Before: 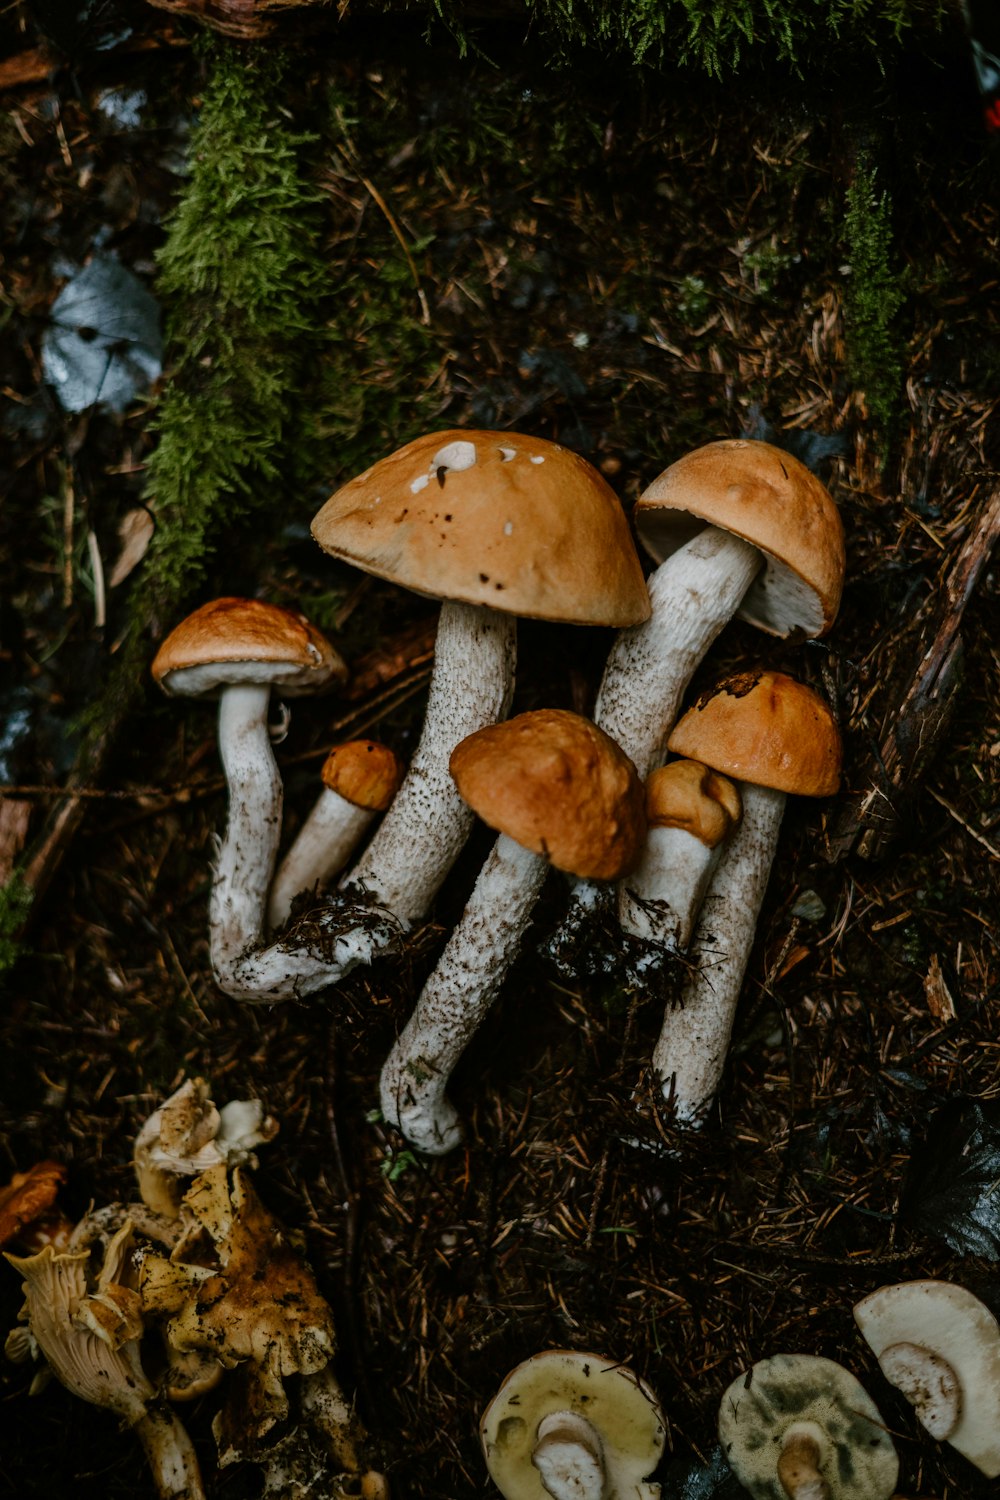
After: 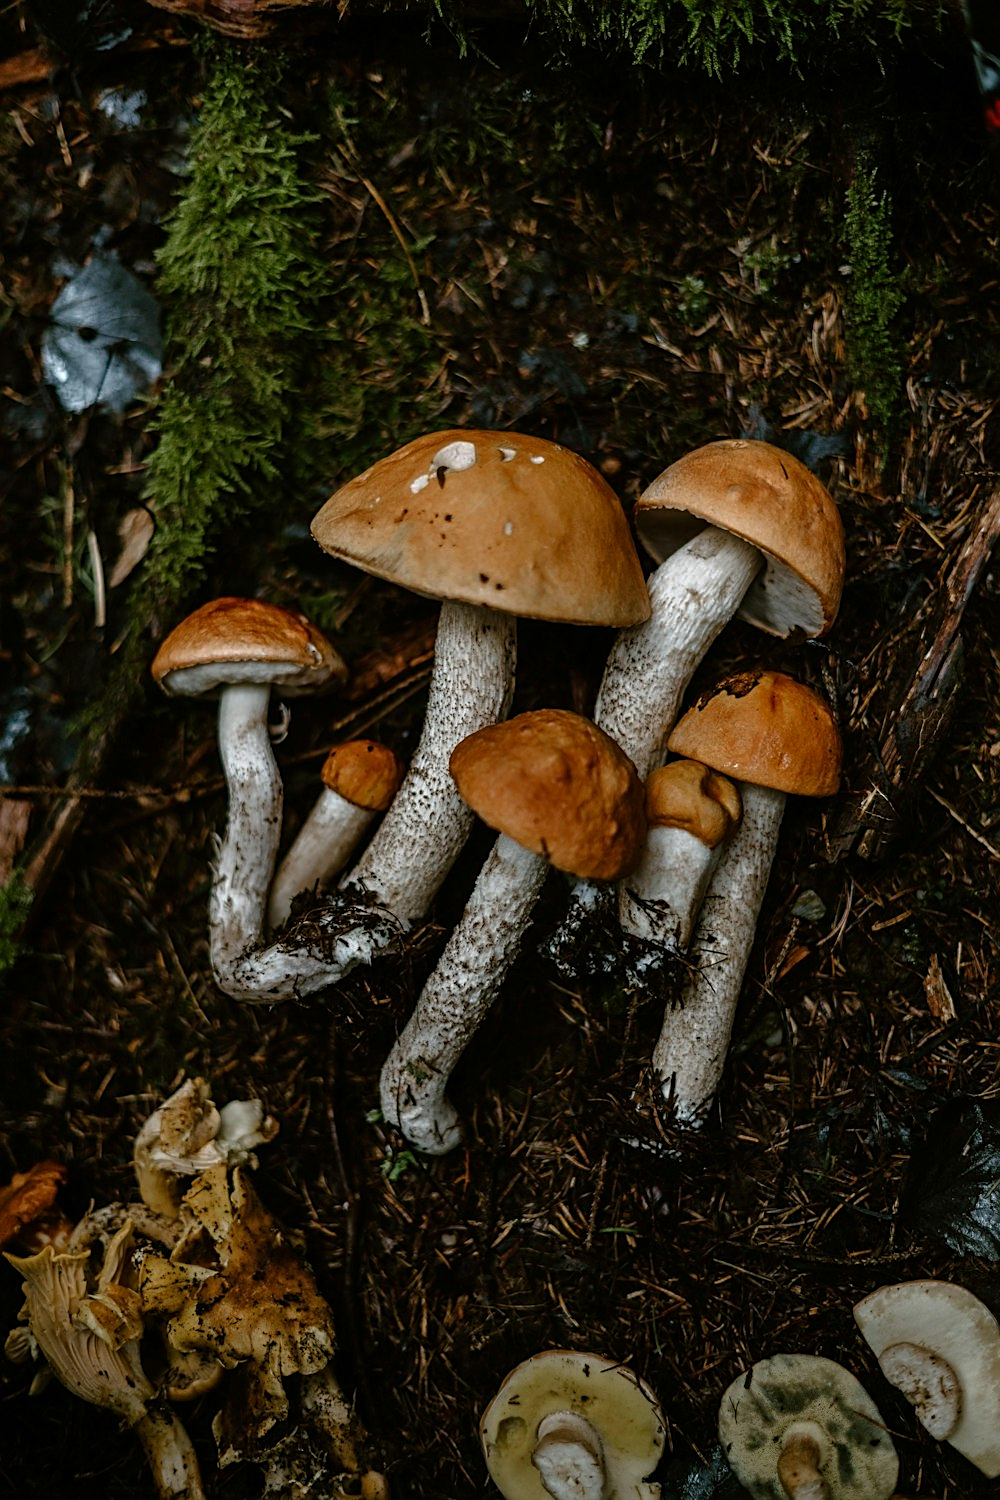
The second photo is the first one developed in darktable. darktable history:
sharpen: on, module defaults
tone equalizer: -8 EV 0.001 EV, -7 EV -0.001 EV, -6 EV 0.005 EV, -5 EV -0.019 EV, -4 EV -0.107 EV, -3 EV -0.168 EV, -2 EV 0.24 EV, -1 EV 0.721 EV, +0 EV 0.516 EV, edges refinement/feathering 500, mask exposure compensation -1.57 EV, preserve details no
